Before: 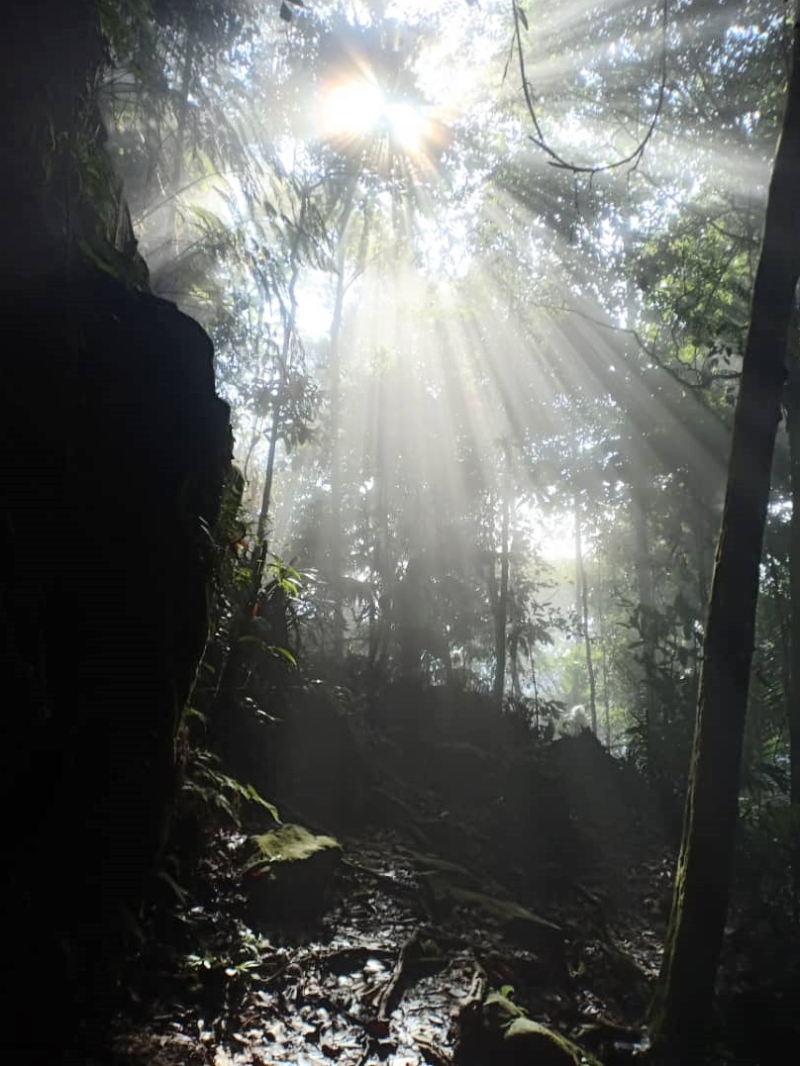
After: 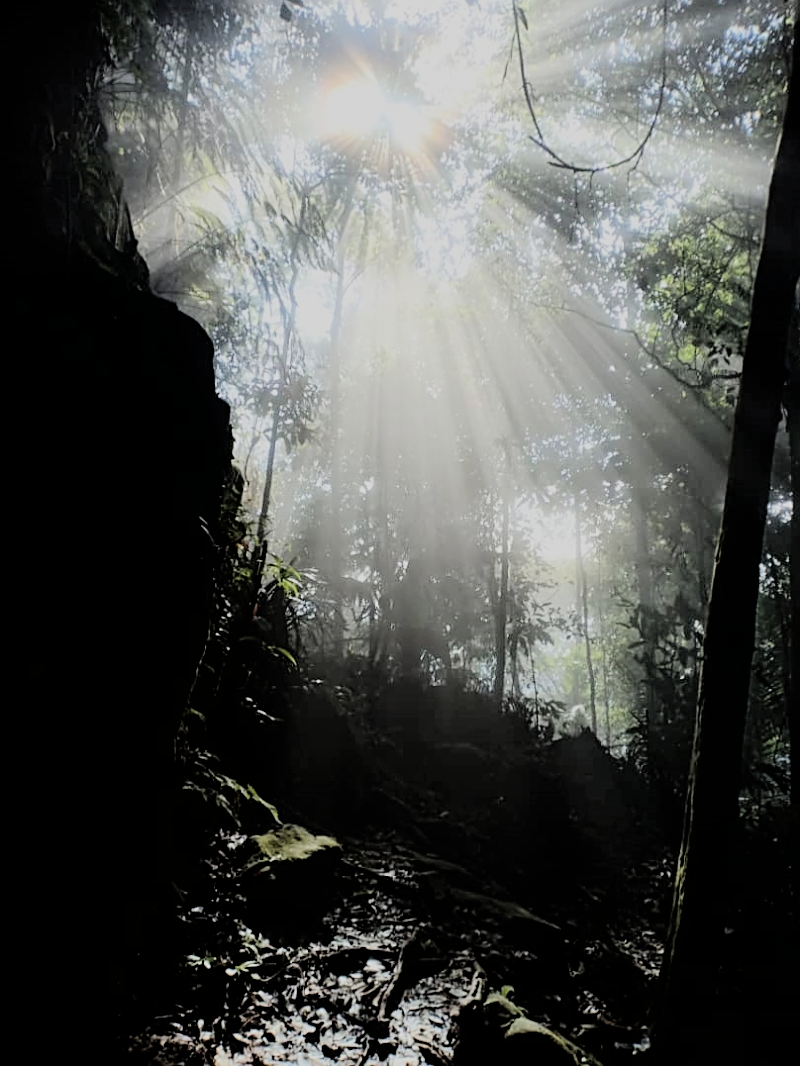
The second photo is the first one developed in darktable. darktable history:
filmic rgb: black relative exposure -4.14 EV, white relative exposure 5.1 EV, hardness 2.11, contrast 1.165
sharpen: on, module defaults
